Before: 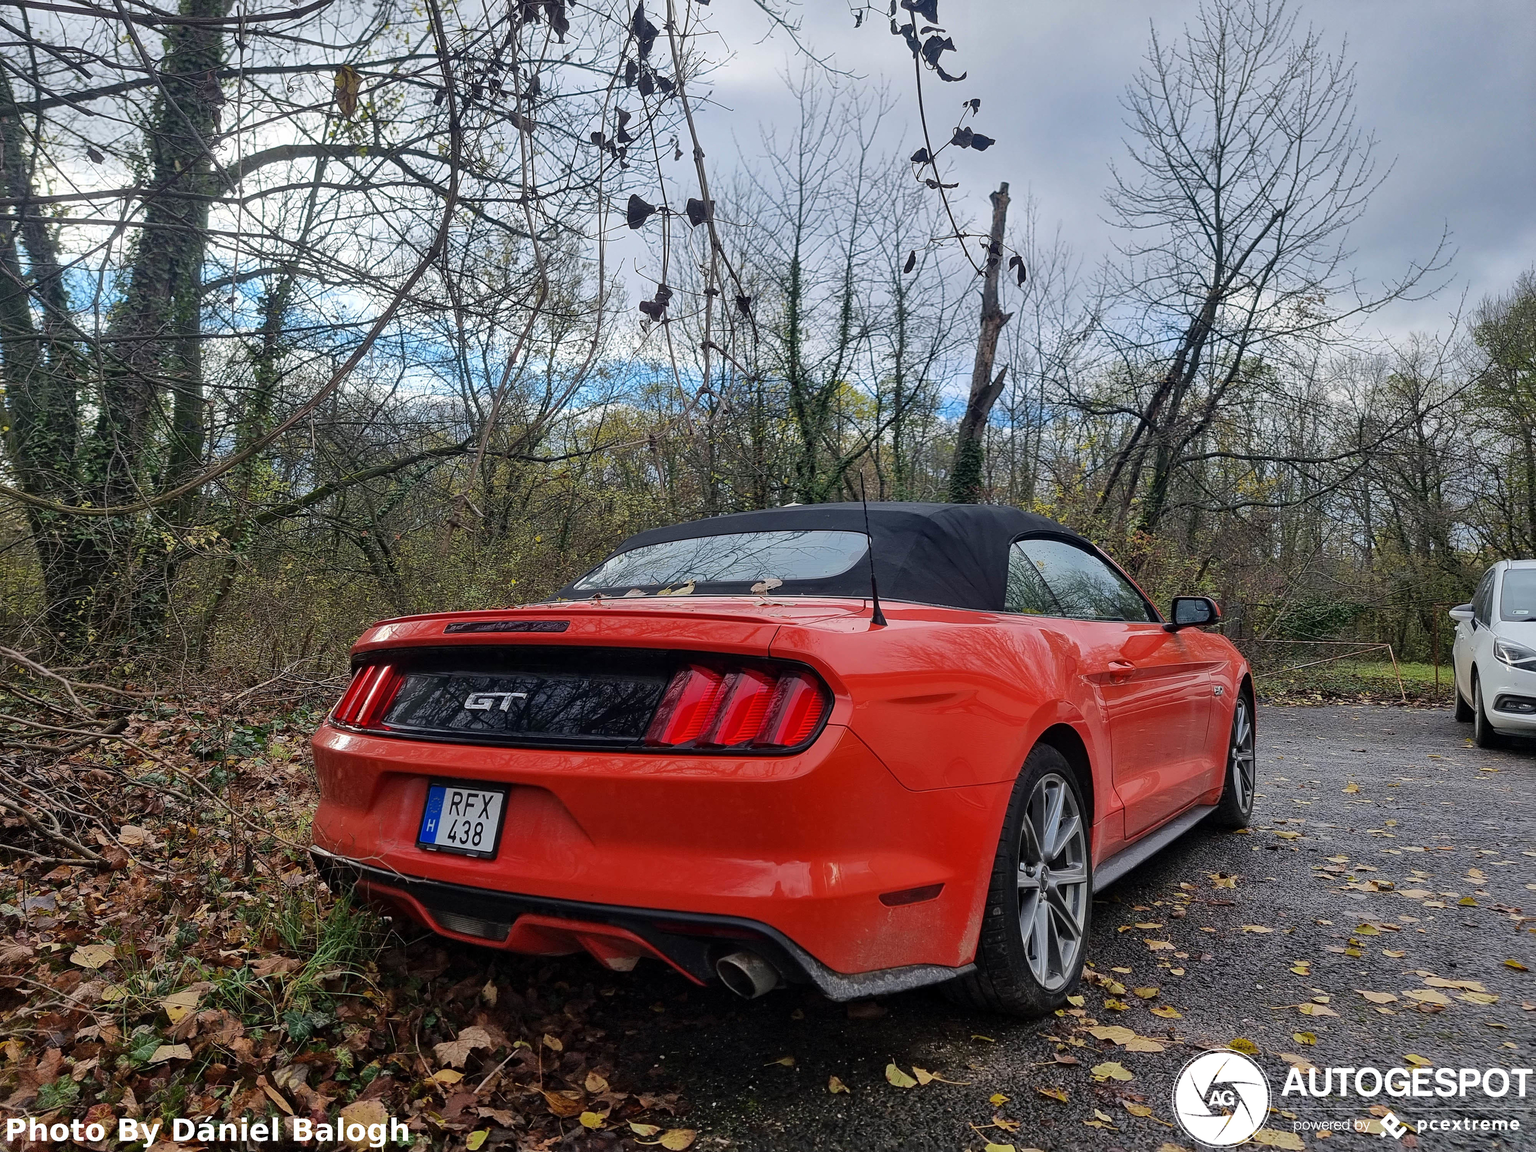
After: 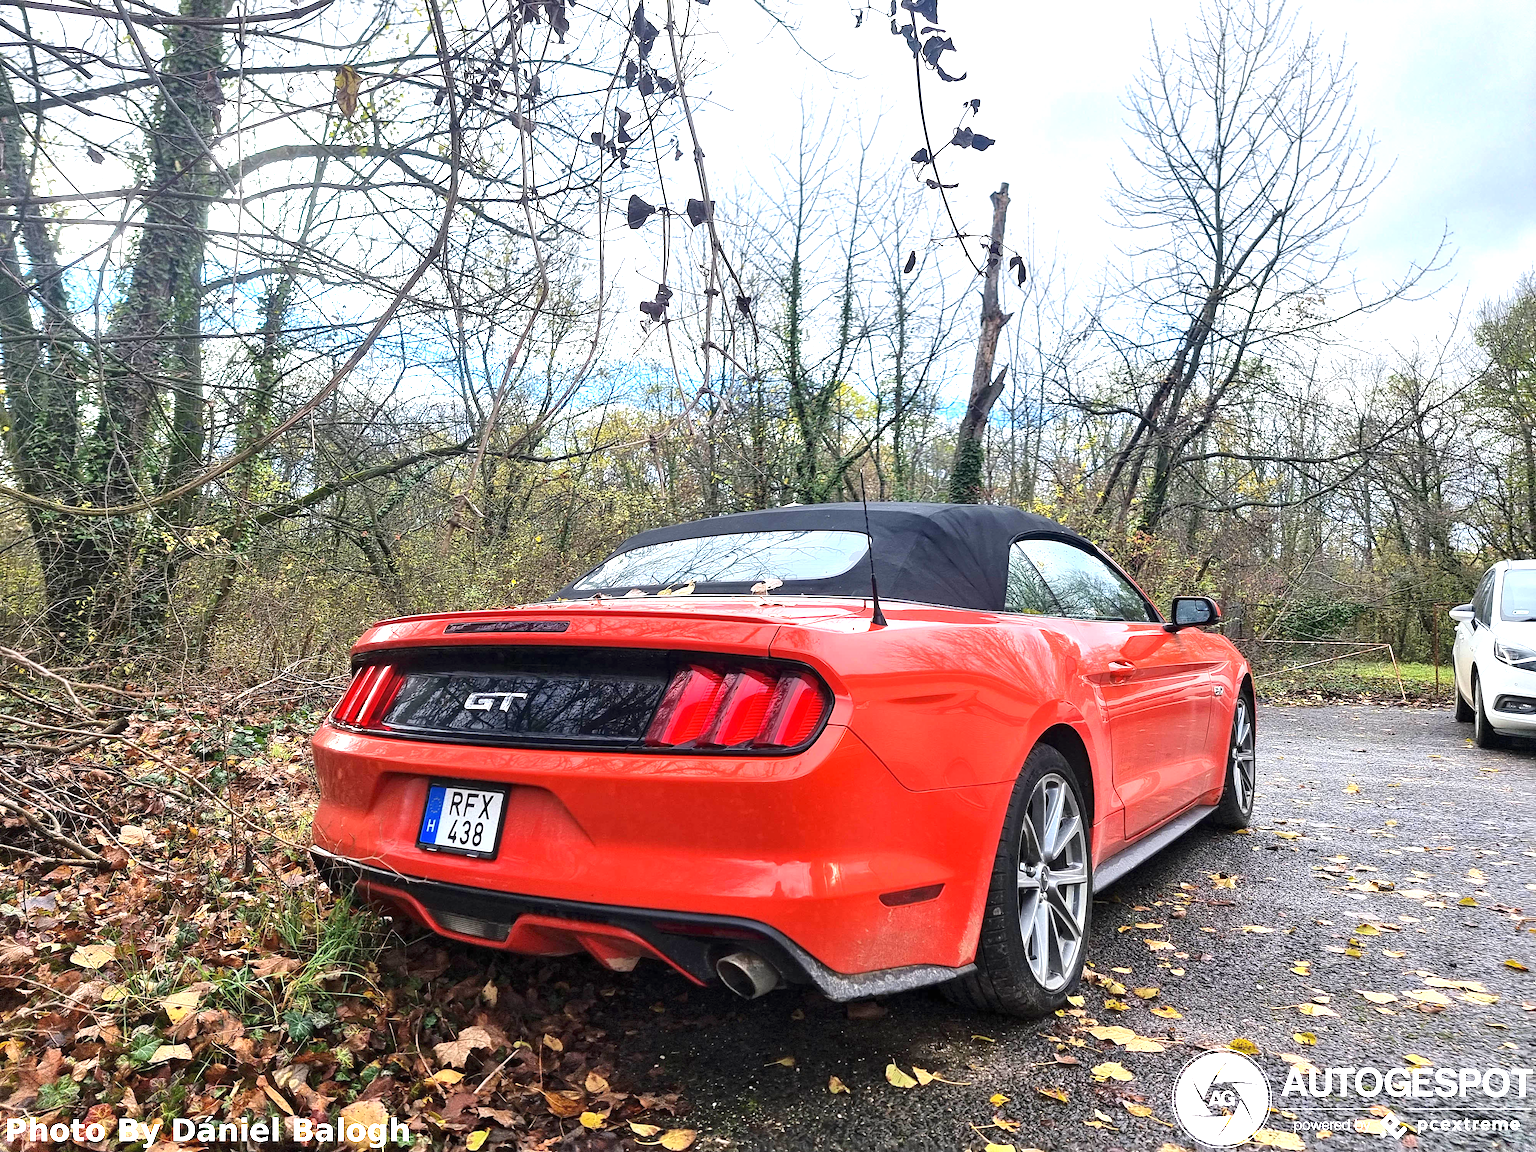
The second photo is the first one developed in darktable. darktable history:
exposure: black level correction 0, exposure 1.47 EV, compensate exposure bias true, compensate highlight preservation false
